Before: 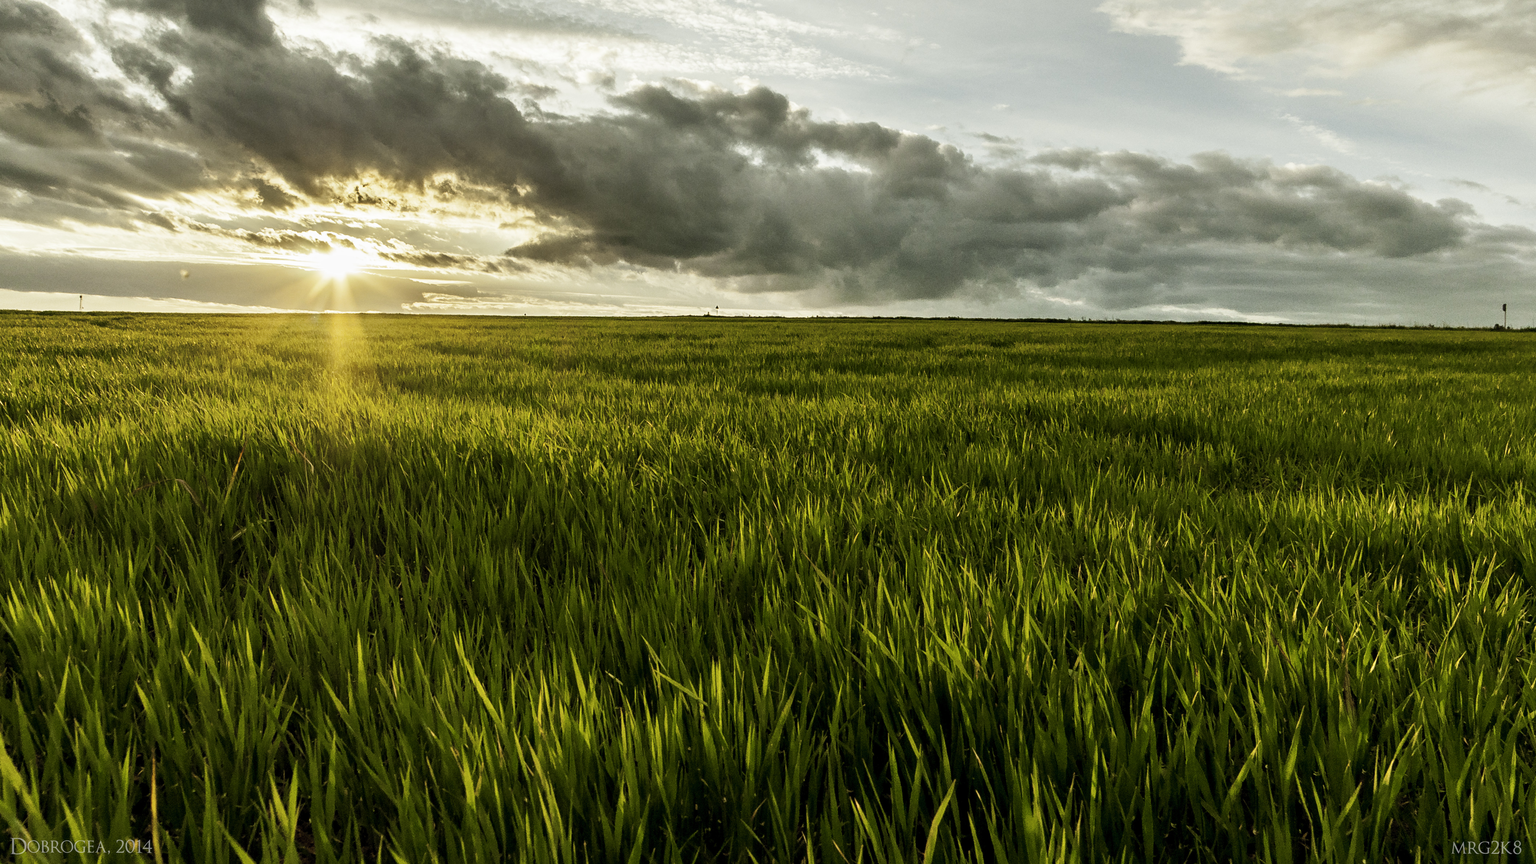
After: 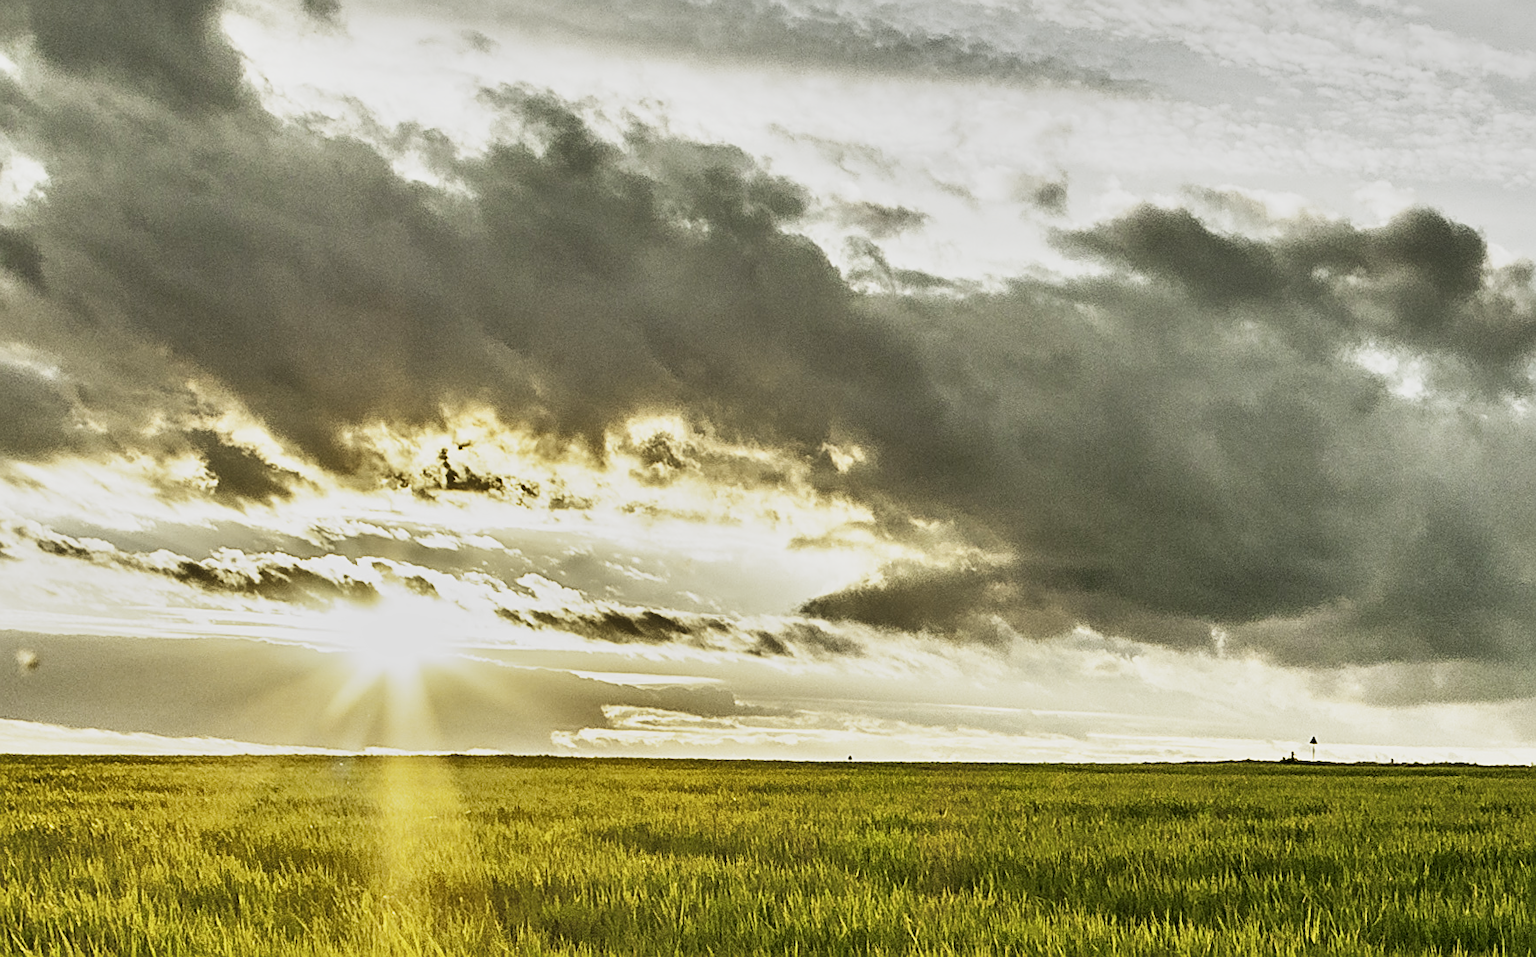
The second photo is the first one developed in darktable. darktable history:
base curve: curves: ch0 [(0, 0) (0.088, 0.125) (0.176, 0.251) (0.354, 0.501) (0.613, 0.749) (1, 0.877)], preserve colors none
shadows and highlights: radius 103.03, shadows 50.7, highlights -64.36, highlights color adjustment 0.041%, soften with gaussian
tone equalizer: edges refinement/feathering 500, mask exposure compensation -1.57 EV, preserve details guided filter
crop and rotate: left 11.286%, top 0.107%, right 47.307%, bottom 54.019%
sharpen: on, module defaults
